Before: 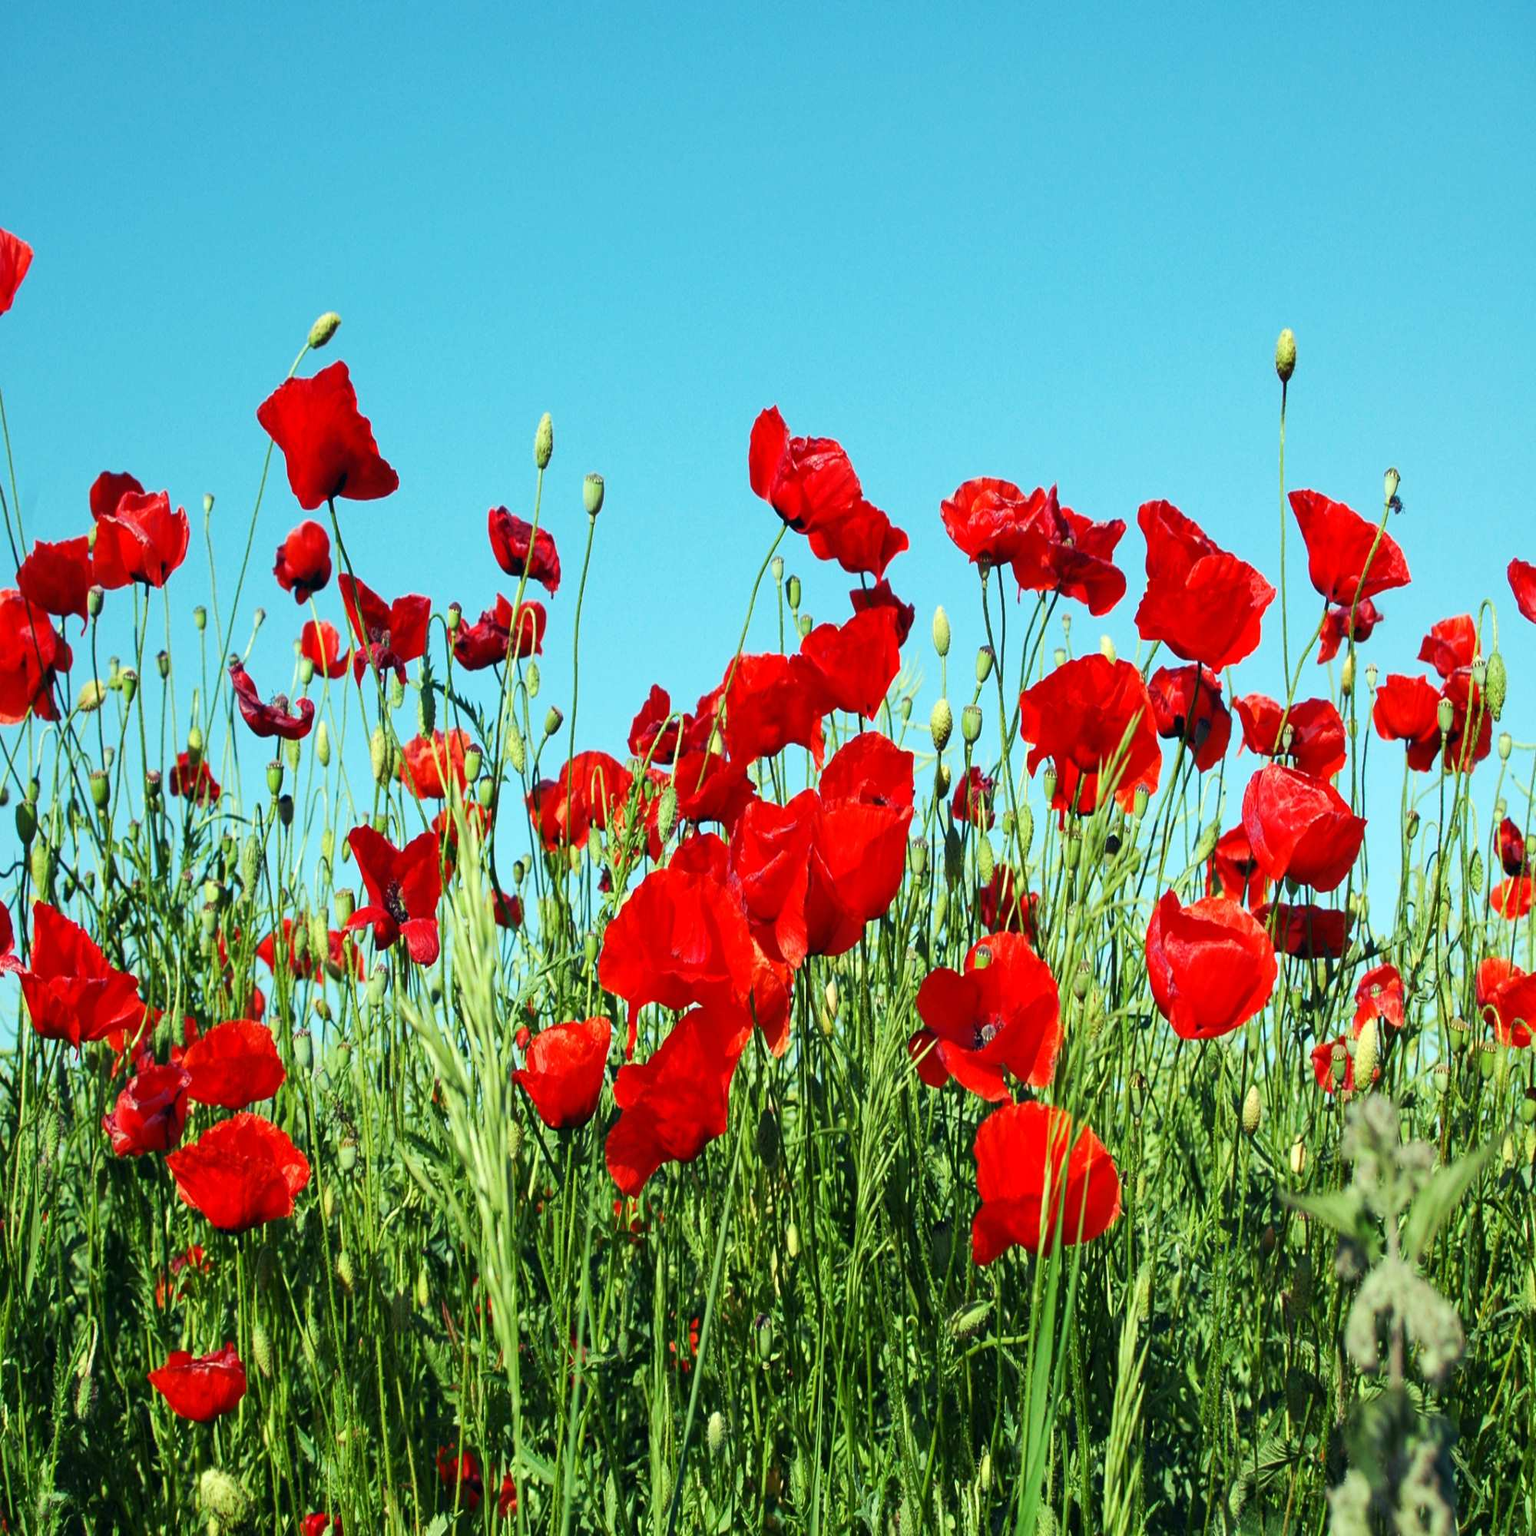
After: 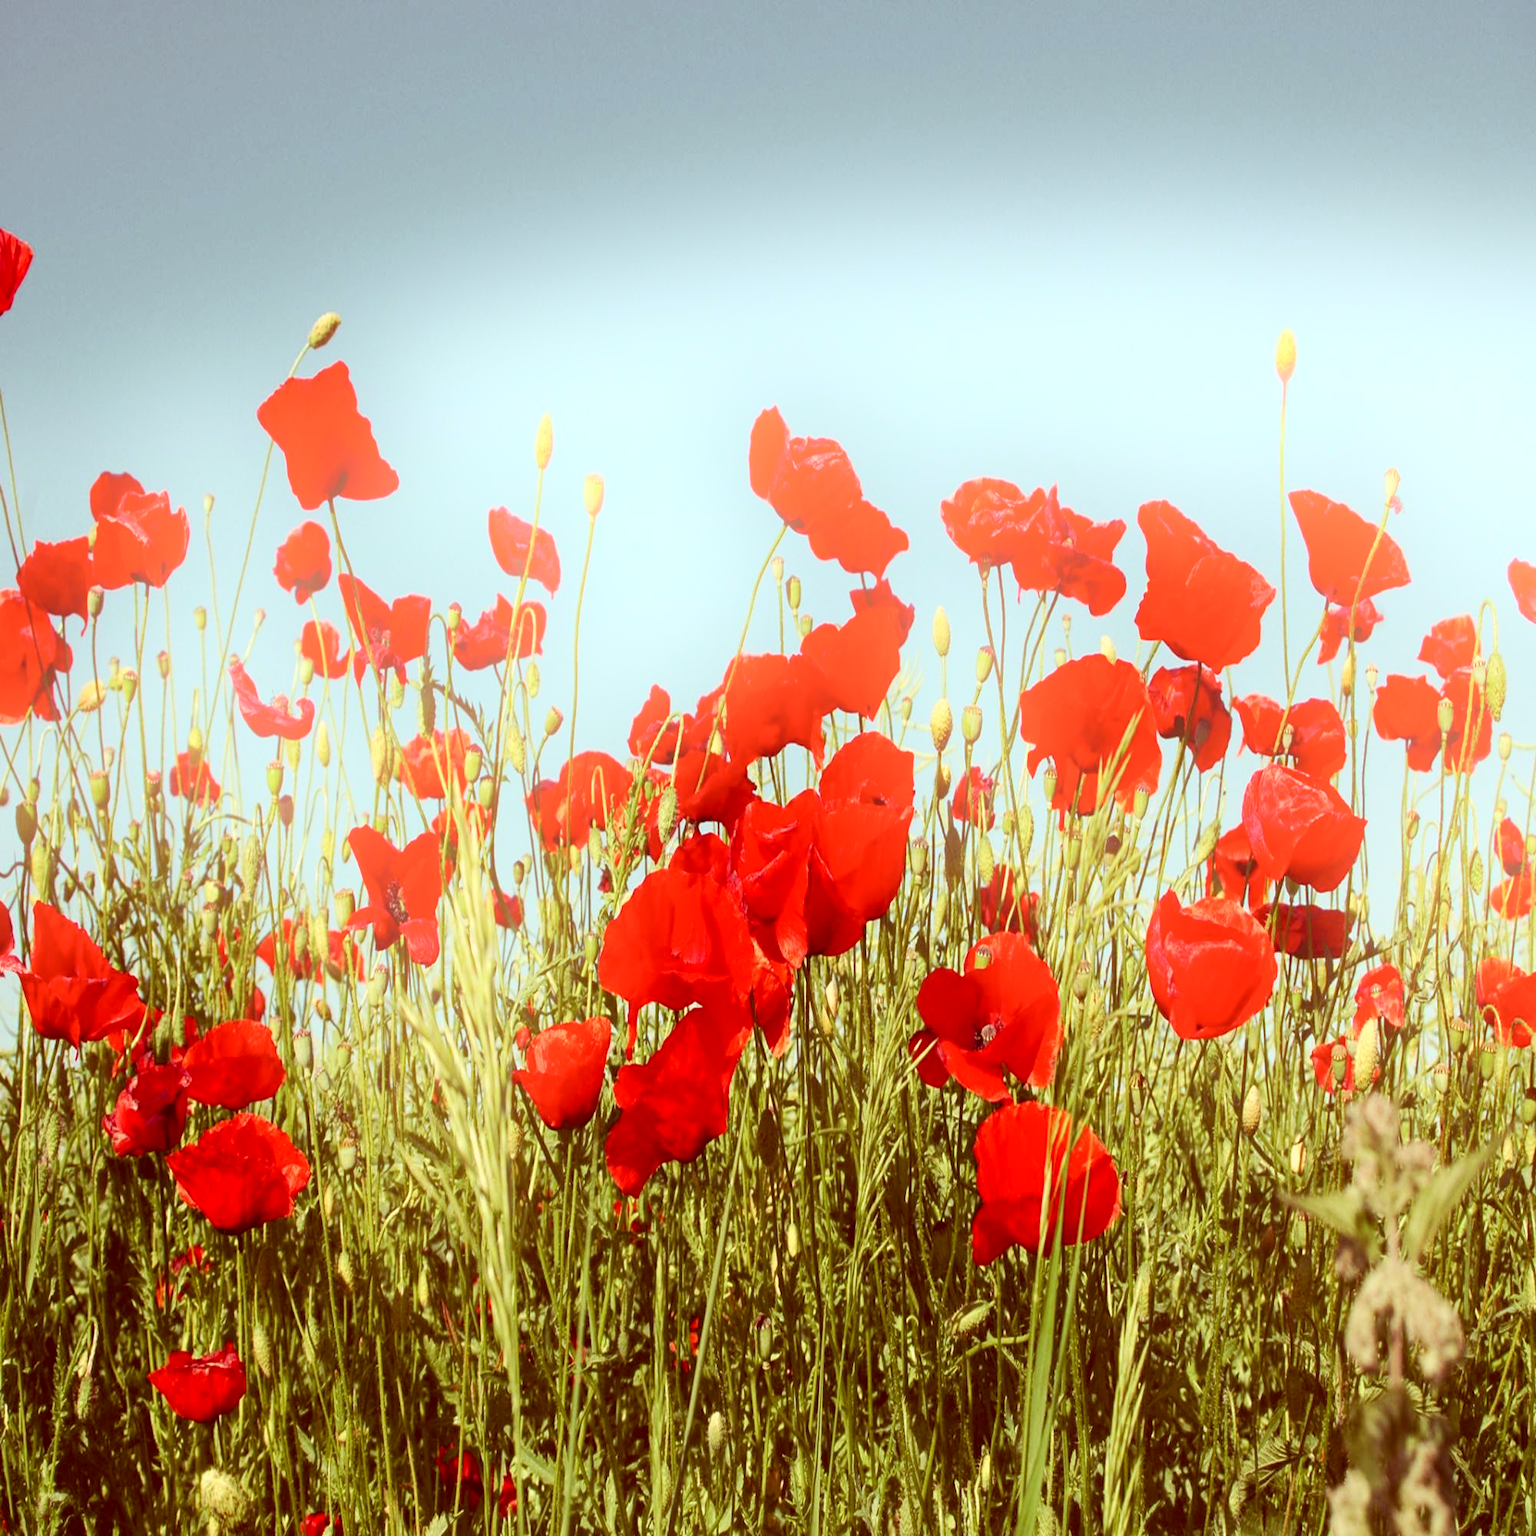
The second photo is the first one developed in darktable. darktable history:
color correction: highlights a* 9.03, highlights b* 8.71, shadows a* 40, shadows b* 40, saturation 0.8
bloom: on, module defaults
